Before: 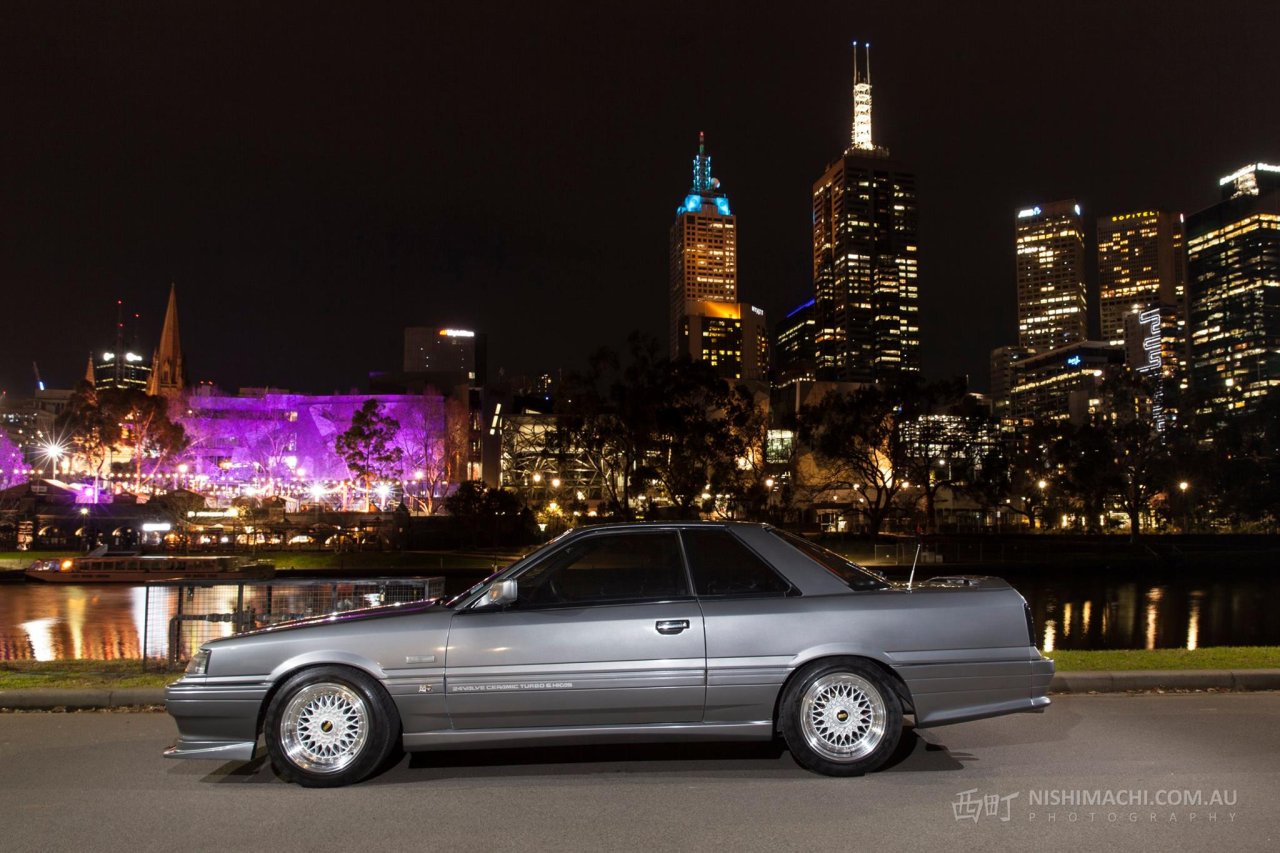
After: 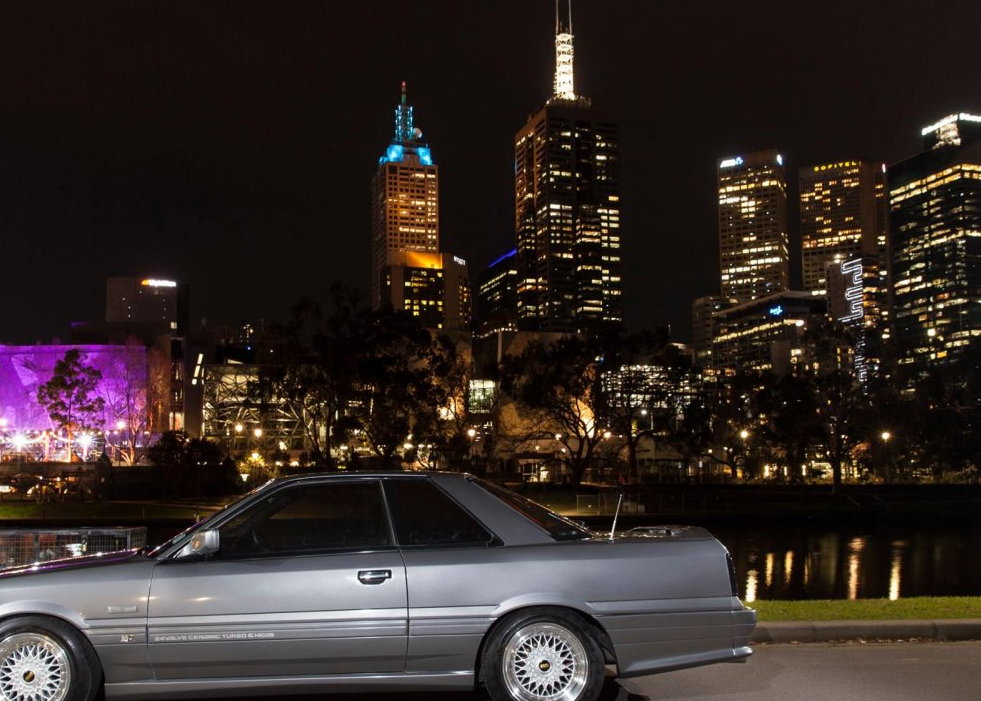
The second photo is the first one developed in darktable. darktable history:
crop: left 23.353%, top 5.917%, bottom 11.864%
